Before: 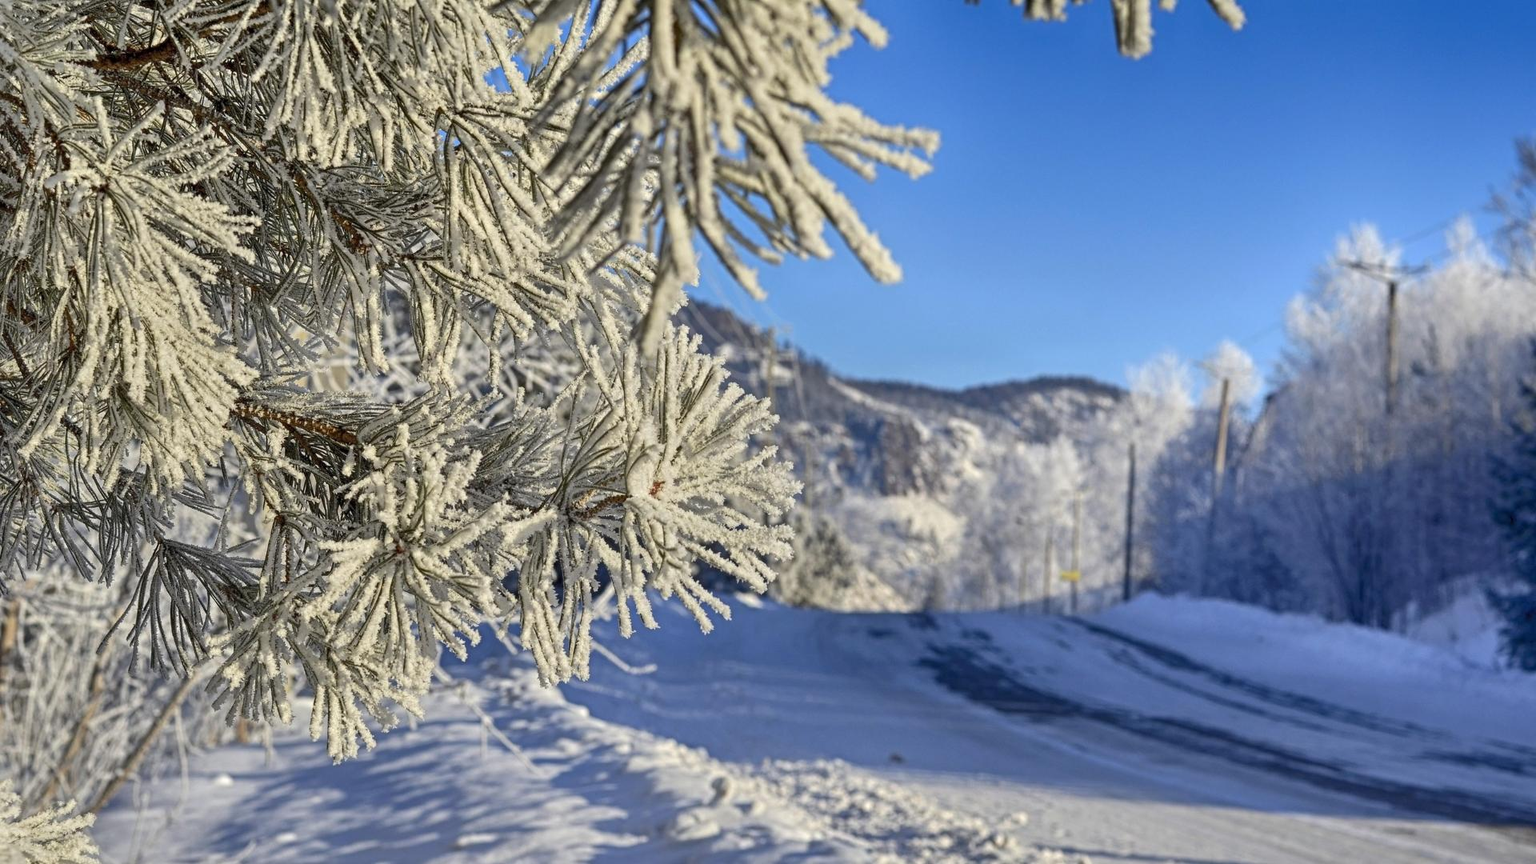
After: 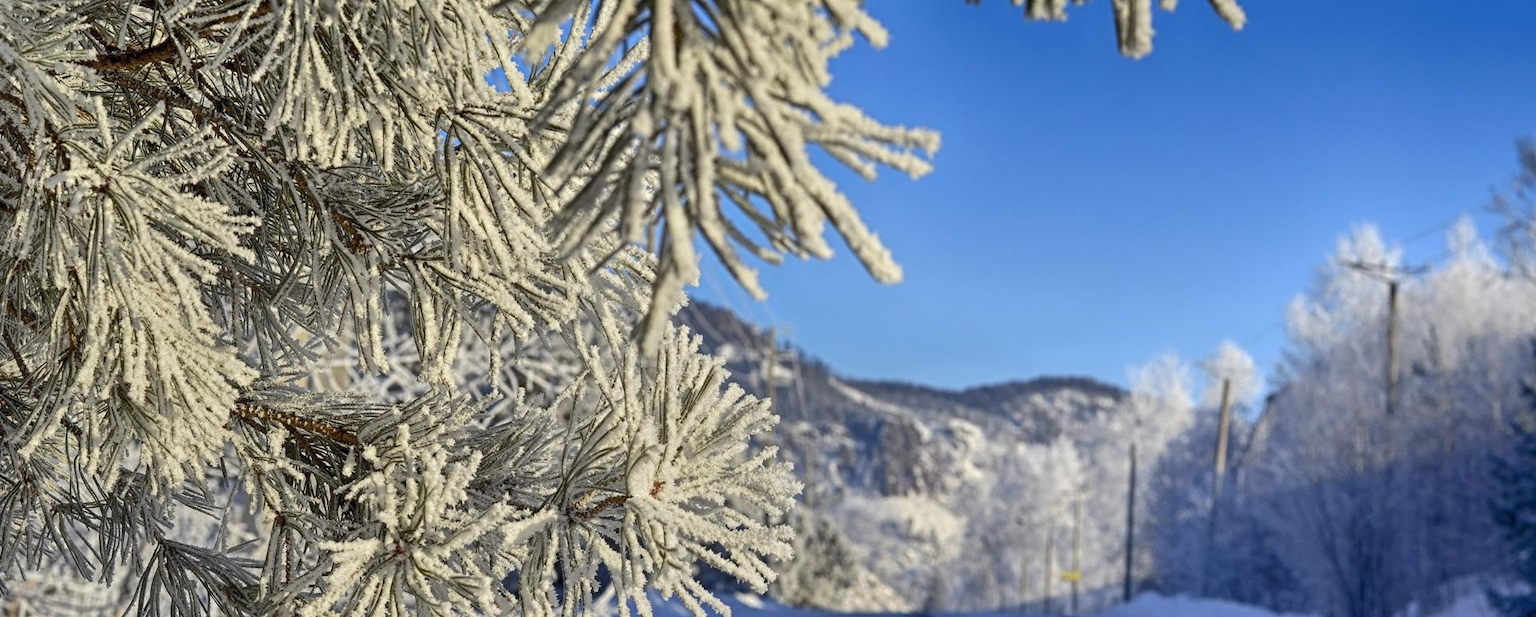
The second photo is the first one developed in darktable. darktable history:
exposure: black level correction 0, compensate exposure bias true, compensate highlight preservation false
crop: bottom 28.576%
